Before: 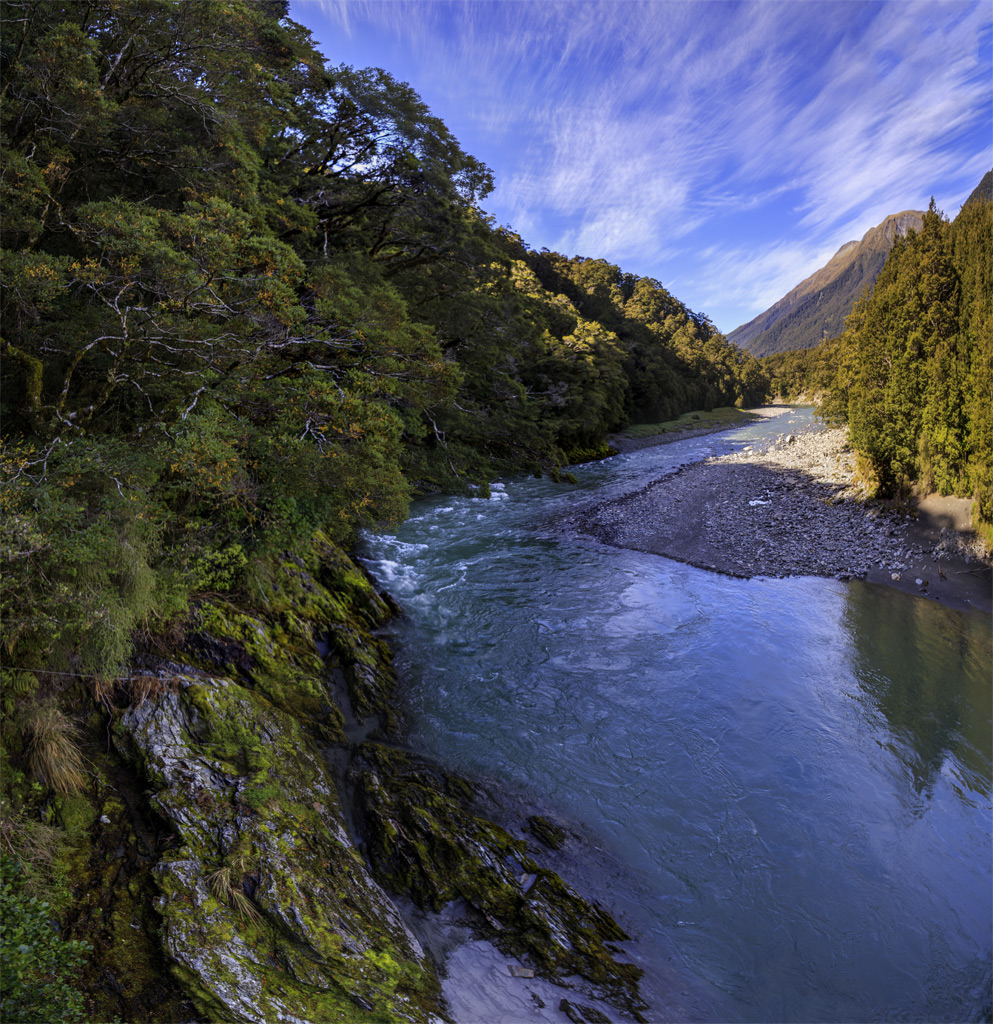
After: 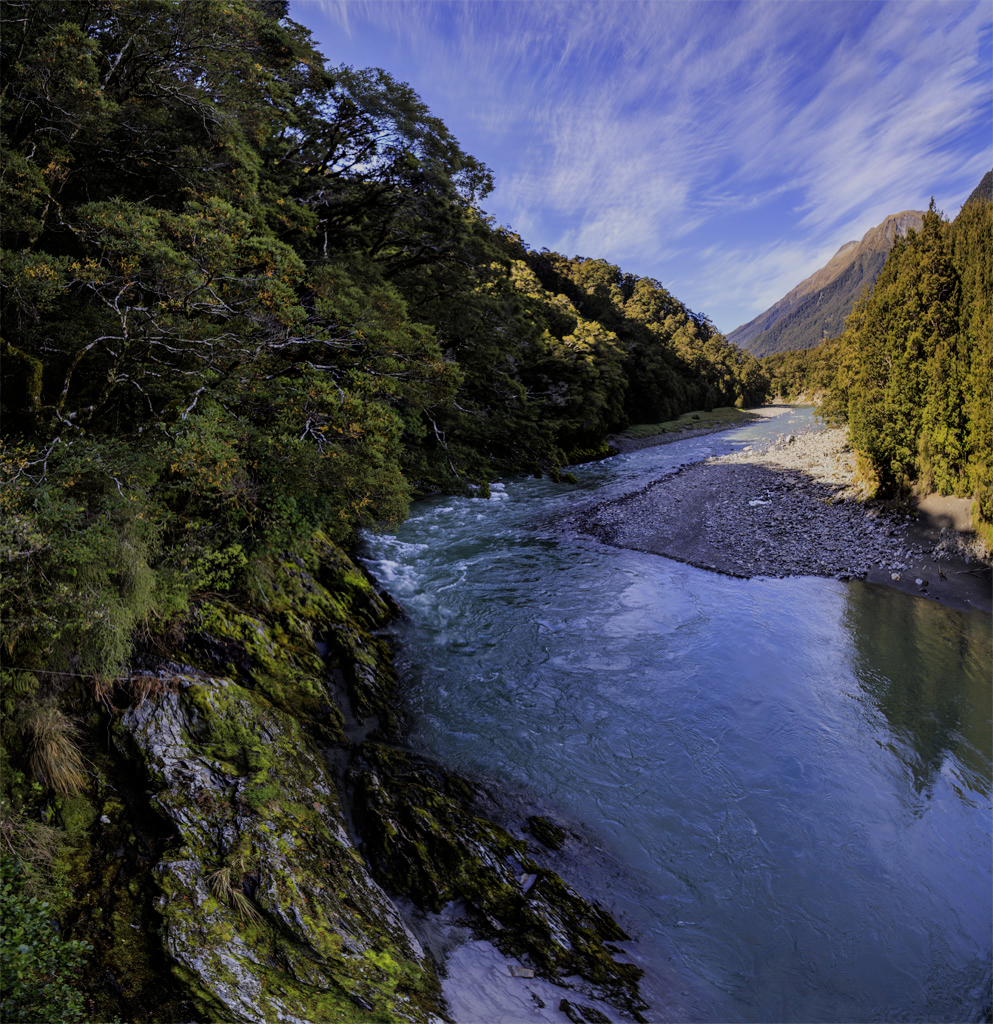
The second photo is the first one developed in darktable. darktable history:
filmic rgb: black relative exposure -7.65 EV, white relative exposure 4.56 EV, hardness 3.61
white balance: emerald 1
